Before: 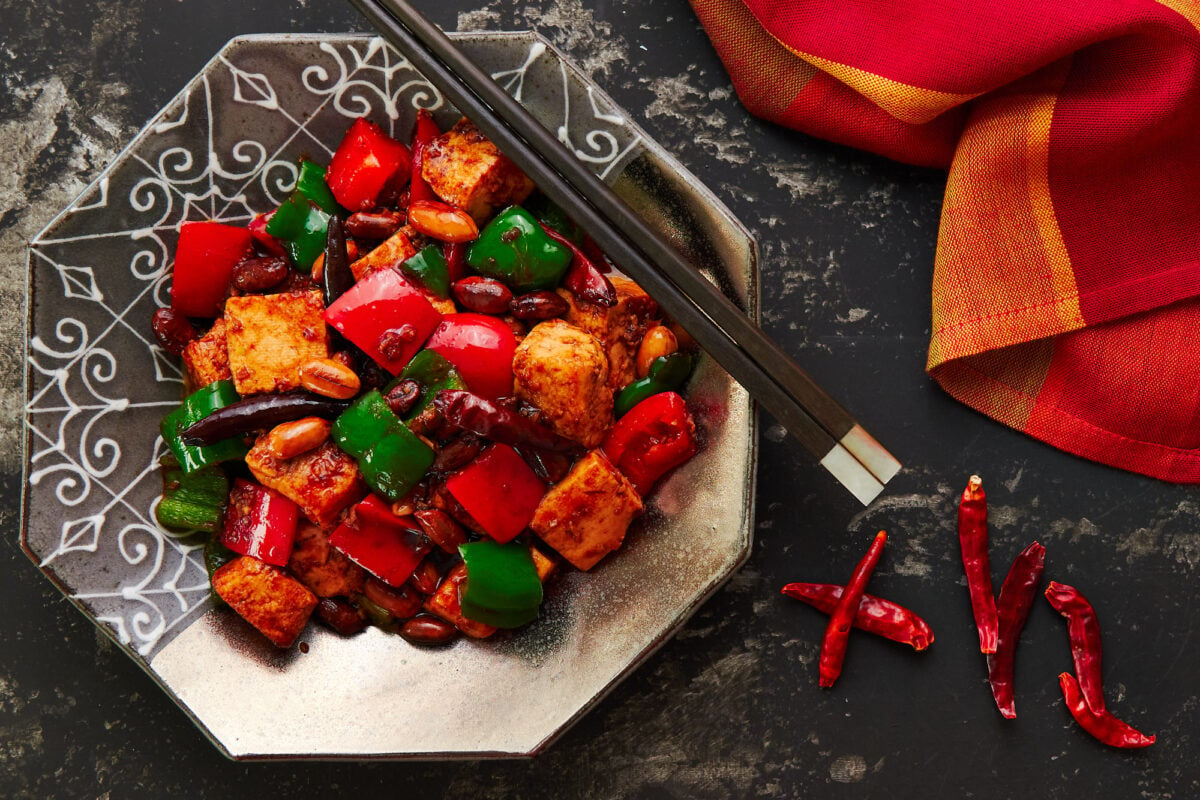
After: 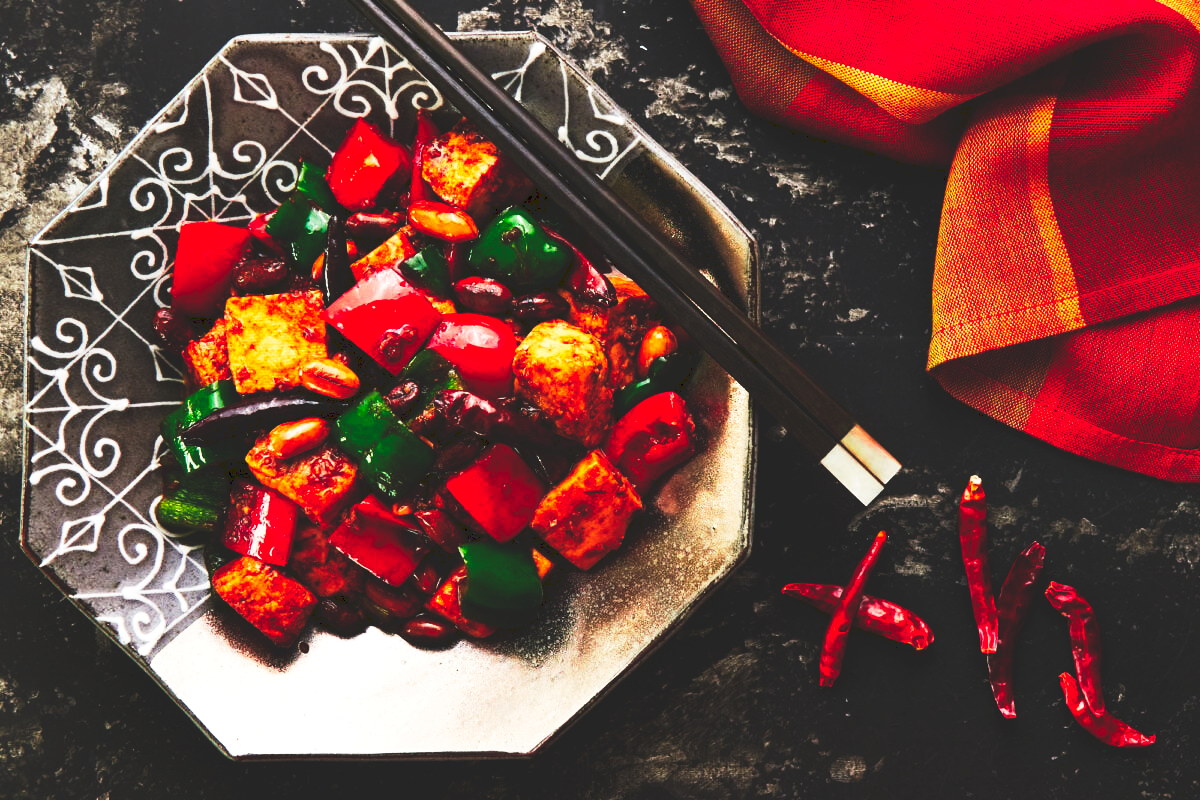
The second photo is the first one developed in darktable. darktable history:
tone curve: curves: ch0 [(0, 0) (0.003, 0.142) (0.011, 0.142) (0.025, 0.147) (0.044, 0.147) (0.069, 0.152) (0.1, 0.16) (0.136, 0.172) (0.177, 0.193) (0.224, 0.221) (0.277, 0.264) (0.335, 0.322) (0.399, 0.399) (0.468, 0.49) (0.543, 0.593) (0.623, 0.723) (0.709, 0.841) (0.801, 0.925) (0.898, 0.976) (1, 1)], preserve colors none
tone equalizer: -8 EV -0.417 EV, -7 EV -0.389 EV, -6 EV -0.333 EV, -5 EV -0.222 EV, -3 EV 0.222 EV, -2 EV 0.333 EV, -1 EV 0.389 EV, +0 EV 0.417 EV, edges refinement/feathering 500, mask exposure compensation -1.57 EV, preserve details no
